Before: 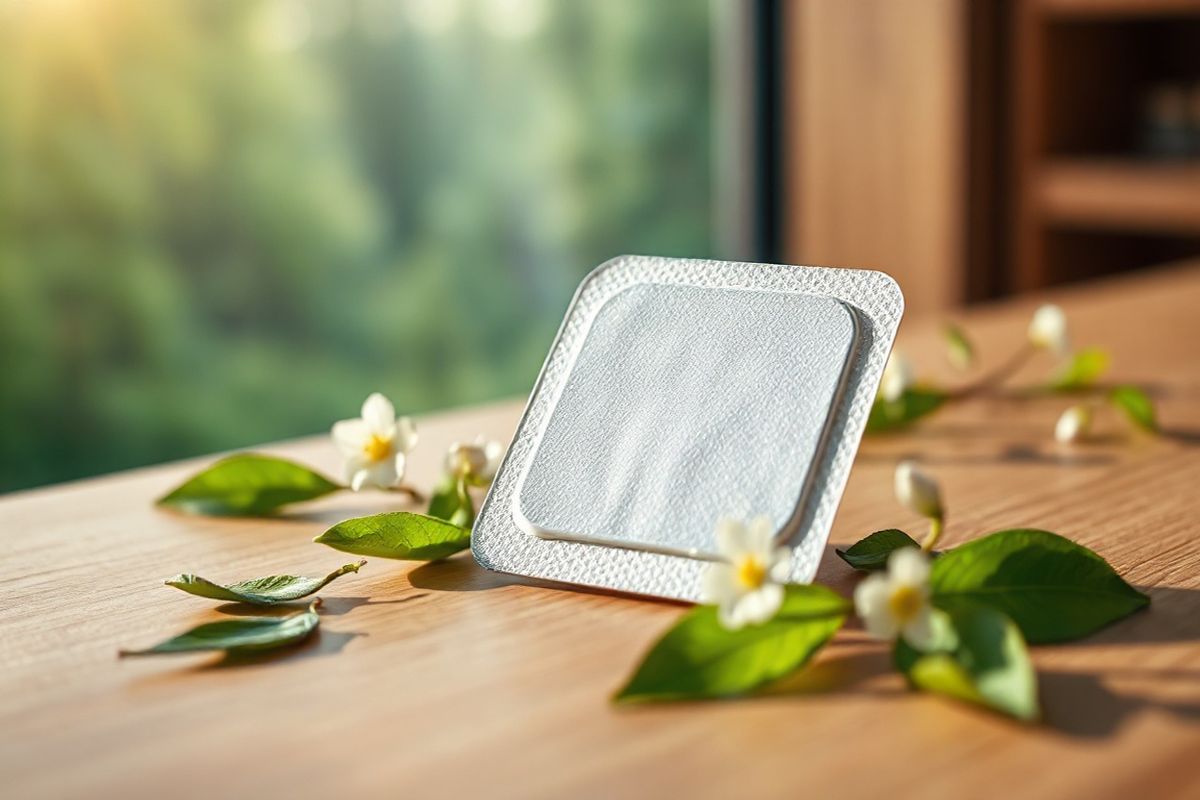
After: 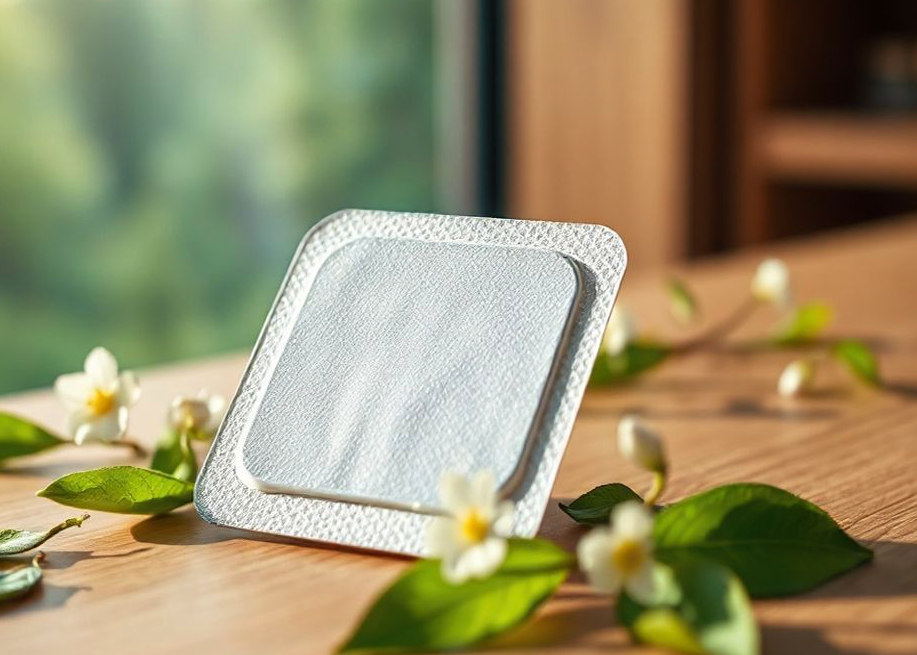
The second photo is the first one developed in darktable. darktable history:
velvia: strength 10%
crop: left 23.095%, top 5.827%, bottom 11.854%
